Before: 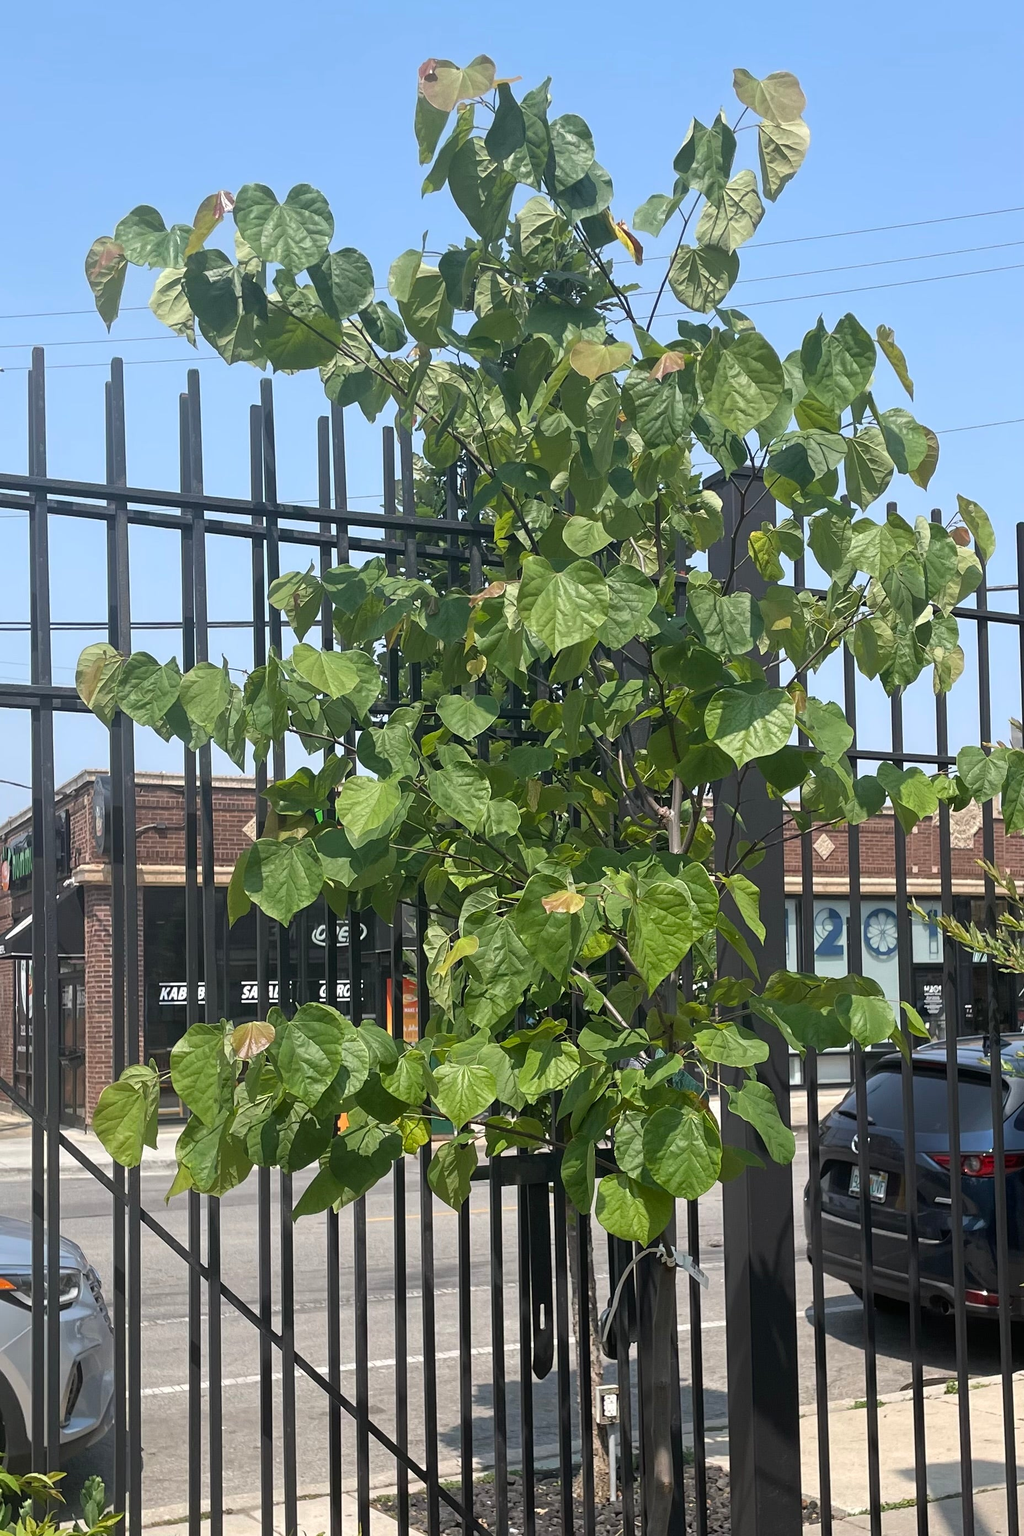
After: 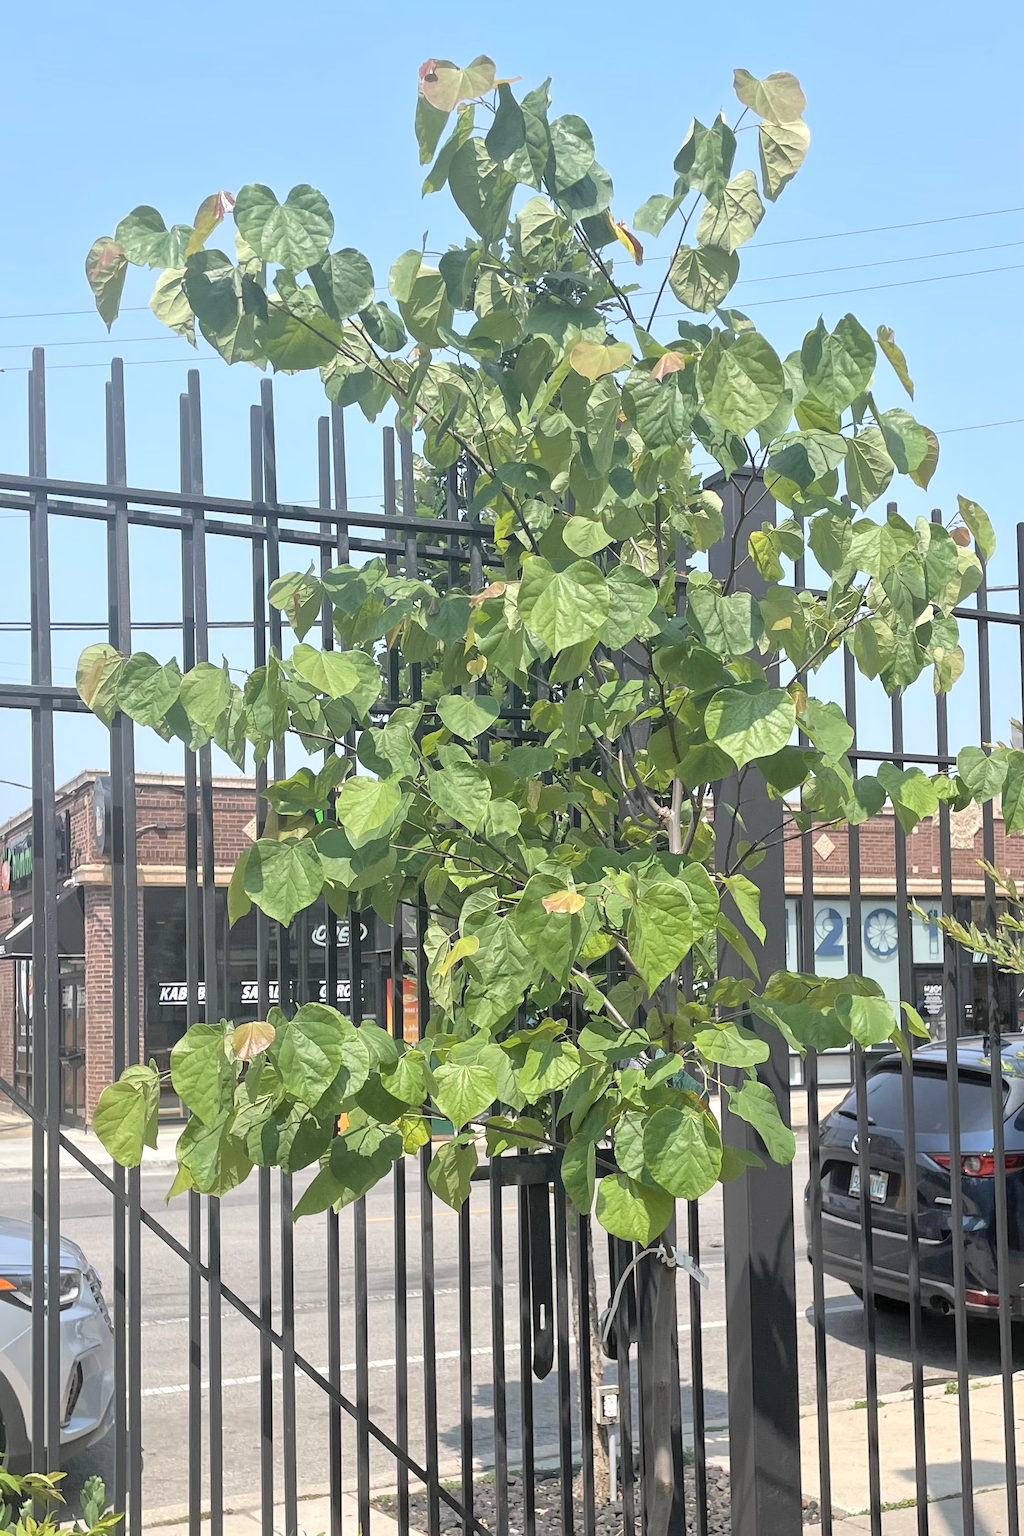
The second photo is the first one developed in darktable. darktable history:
local contrast: mode bilateral grid, contrast 19, coarseness 49, detail 132%, midtone range 0.2
contrast brightness saturation: brightness 0.277
